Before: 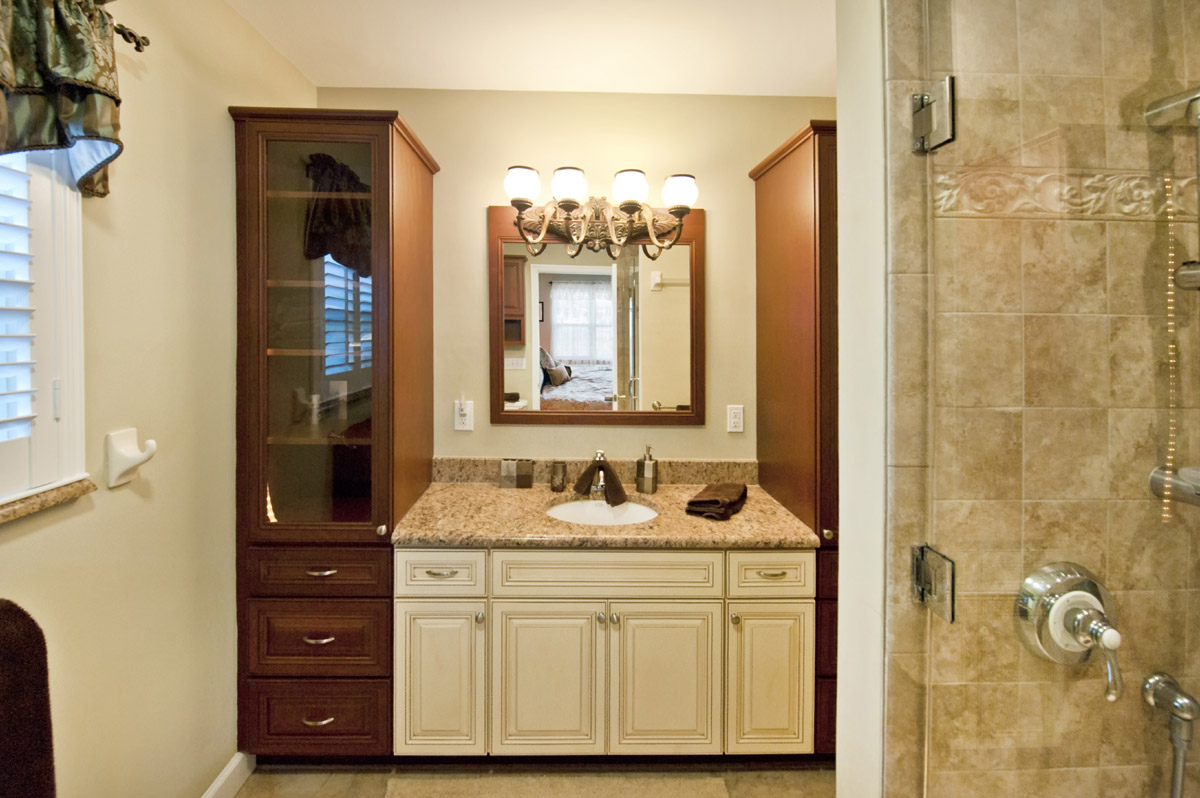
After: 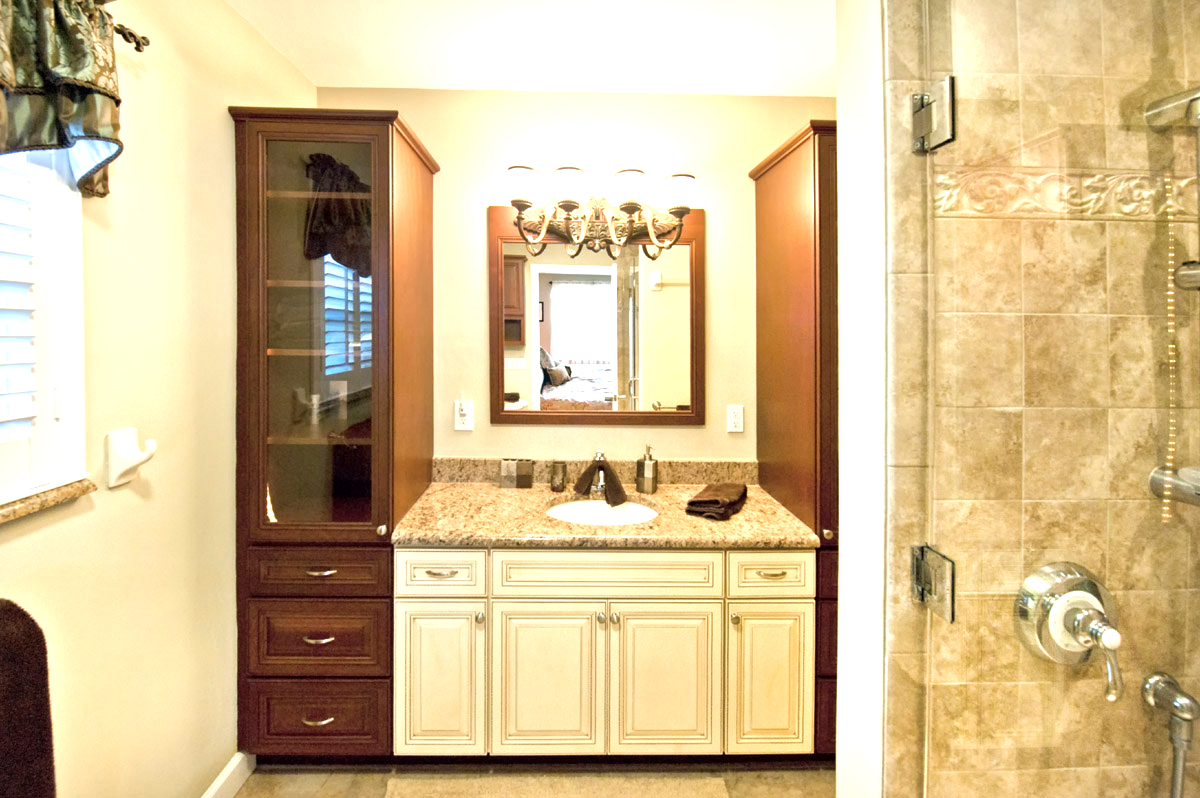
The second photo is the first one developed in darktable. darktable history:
local contrast: highlights 100%, shadows 100%, detail 120%, midtone range 0.2
exposure: black level correction 0, exposure 0.95 EV, compensate exposure bias true, compensate highlight preservation false
